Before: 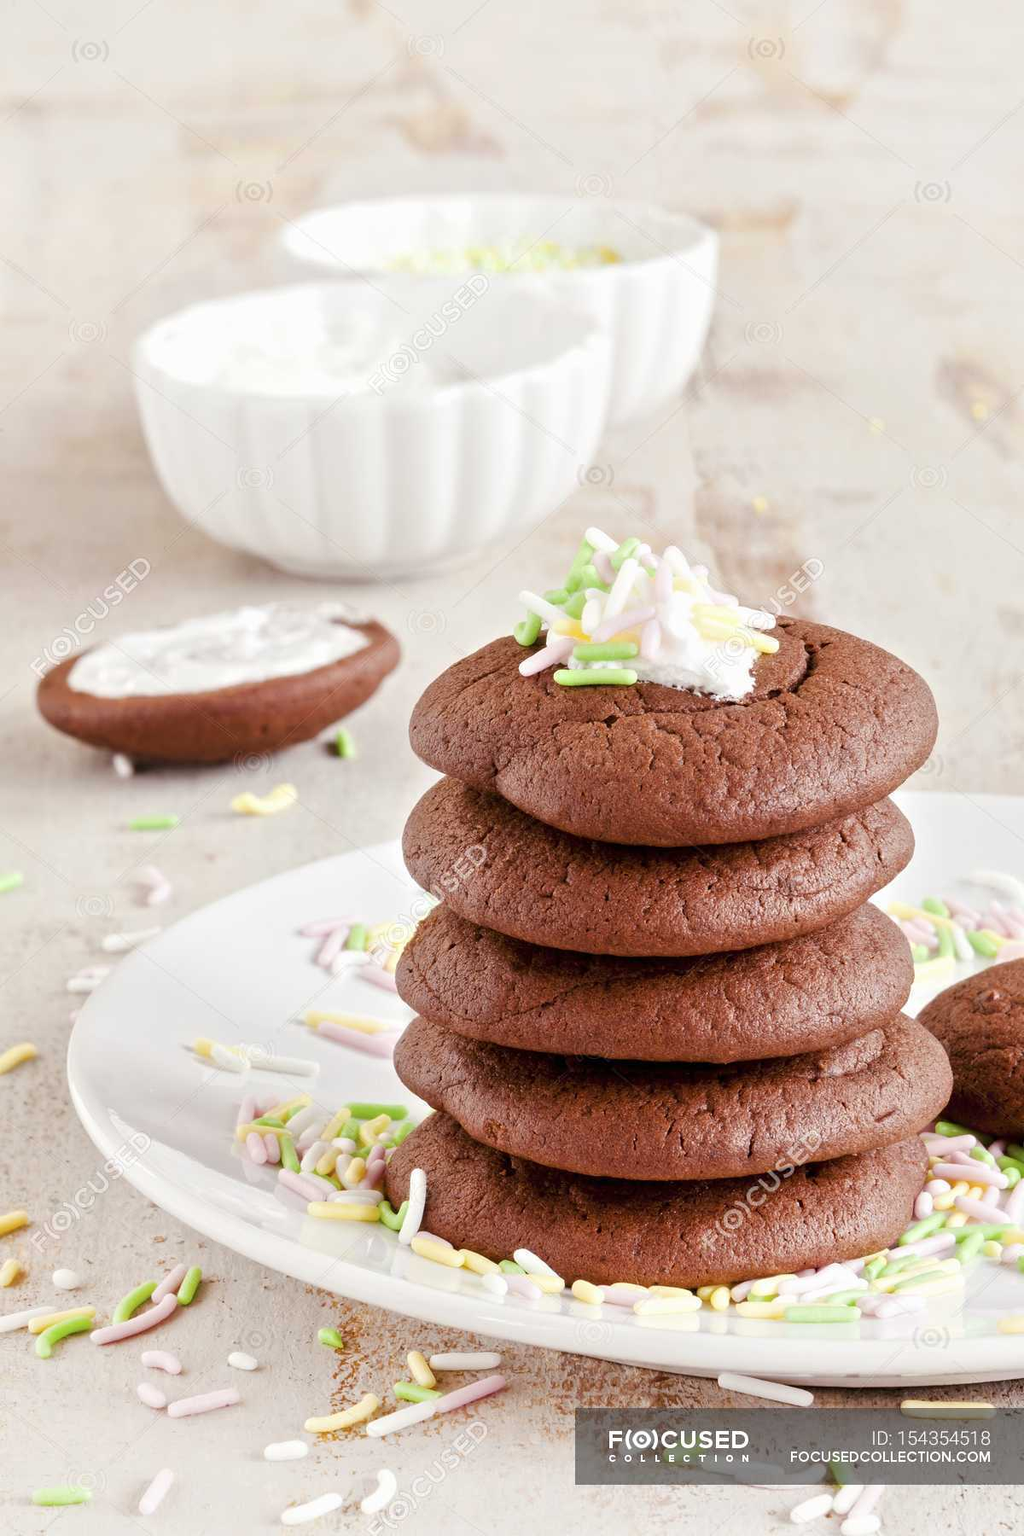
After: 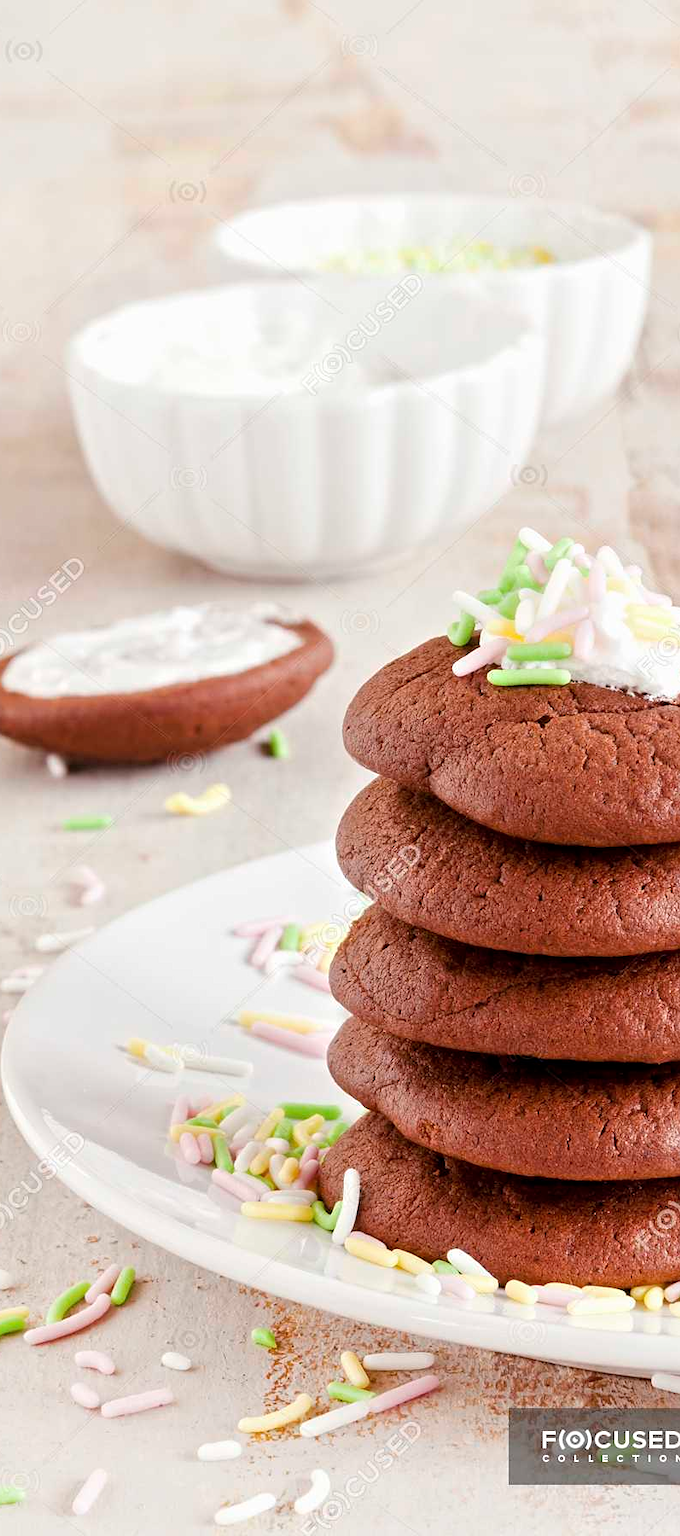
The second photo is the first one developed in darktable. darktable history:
crop and rotate: left 6.502%, right 26.995%
sharpen: amount 0.203
